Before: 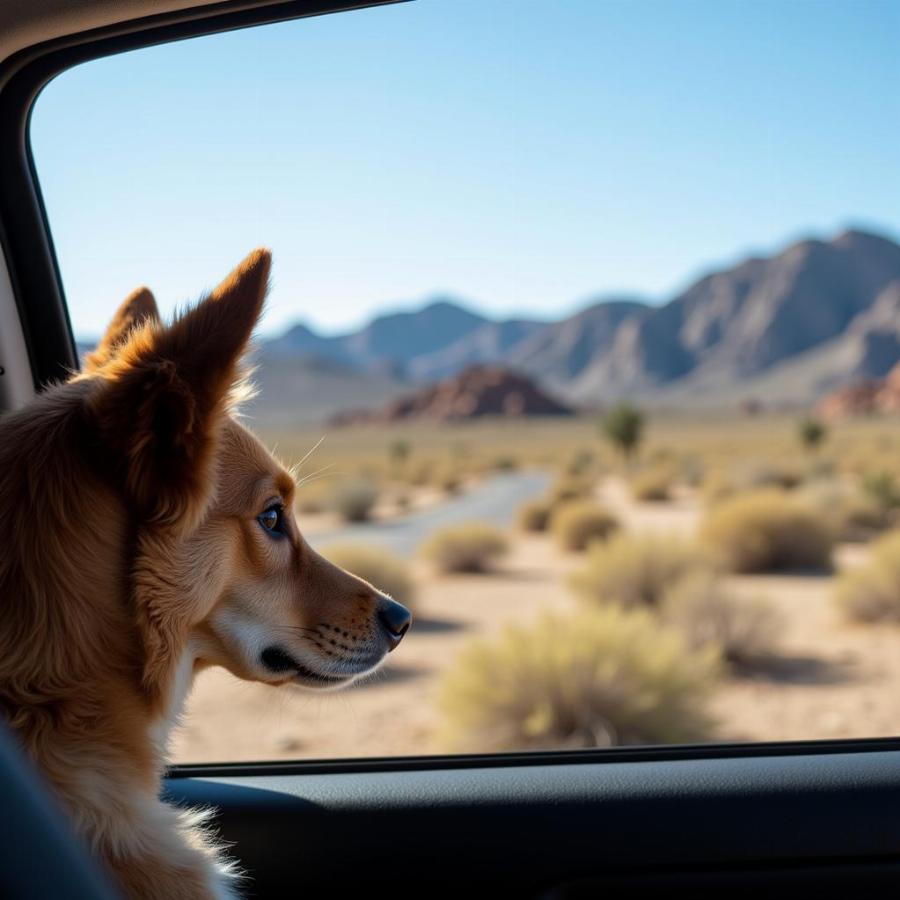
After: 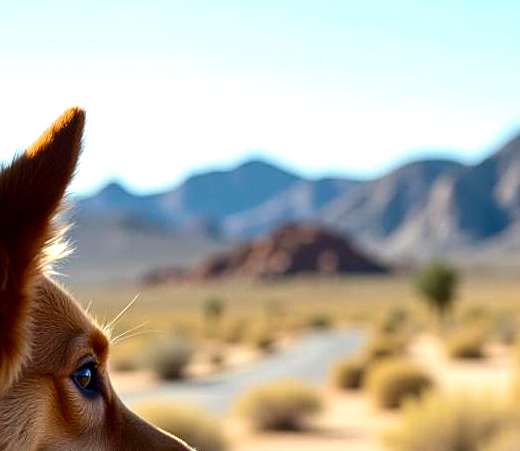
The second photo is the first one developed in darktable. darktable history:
exposure: black level correction 0.001, exposure 0.499 EV, compensate highlight preservation false
crop: left 20.698%, top 15.805%, right 21.504%, bottom 34.033%
sharpen: on, module defaults
color correction: highlights b* 2.94
contrast brightness saturation: contrast 0.121, brightness -0.121, saturation 0.201
